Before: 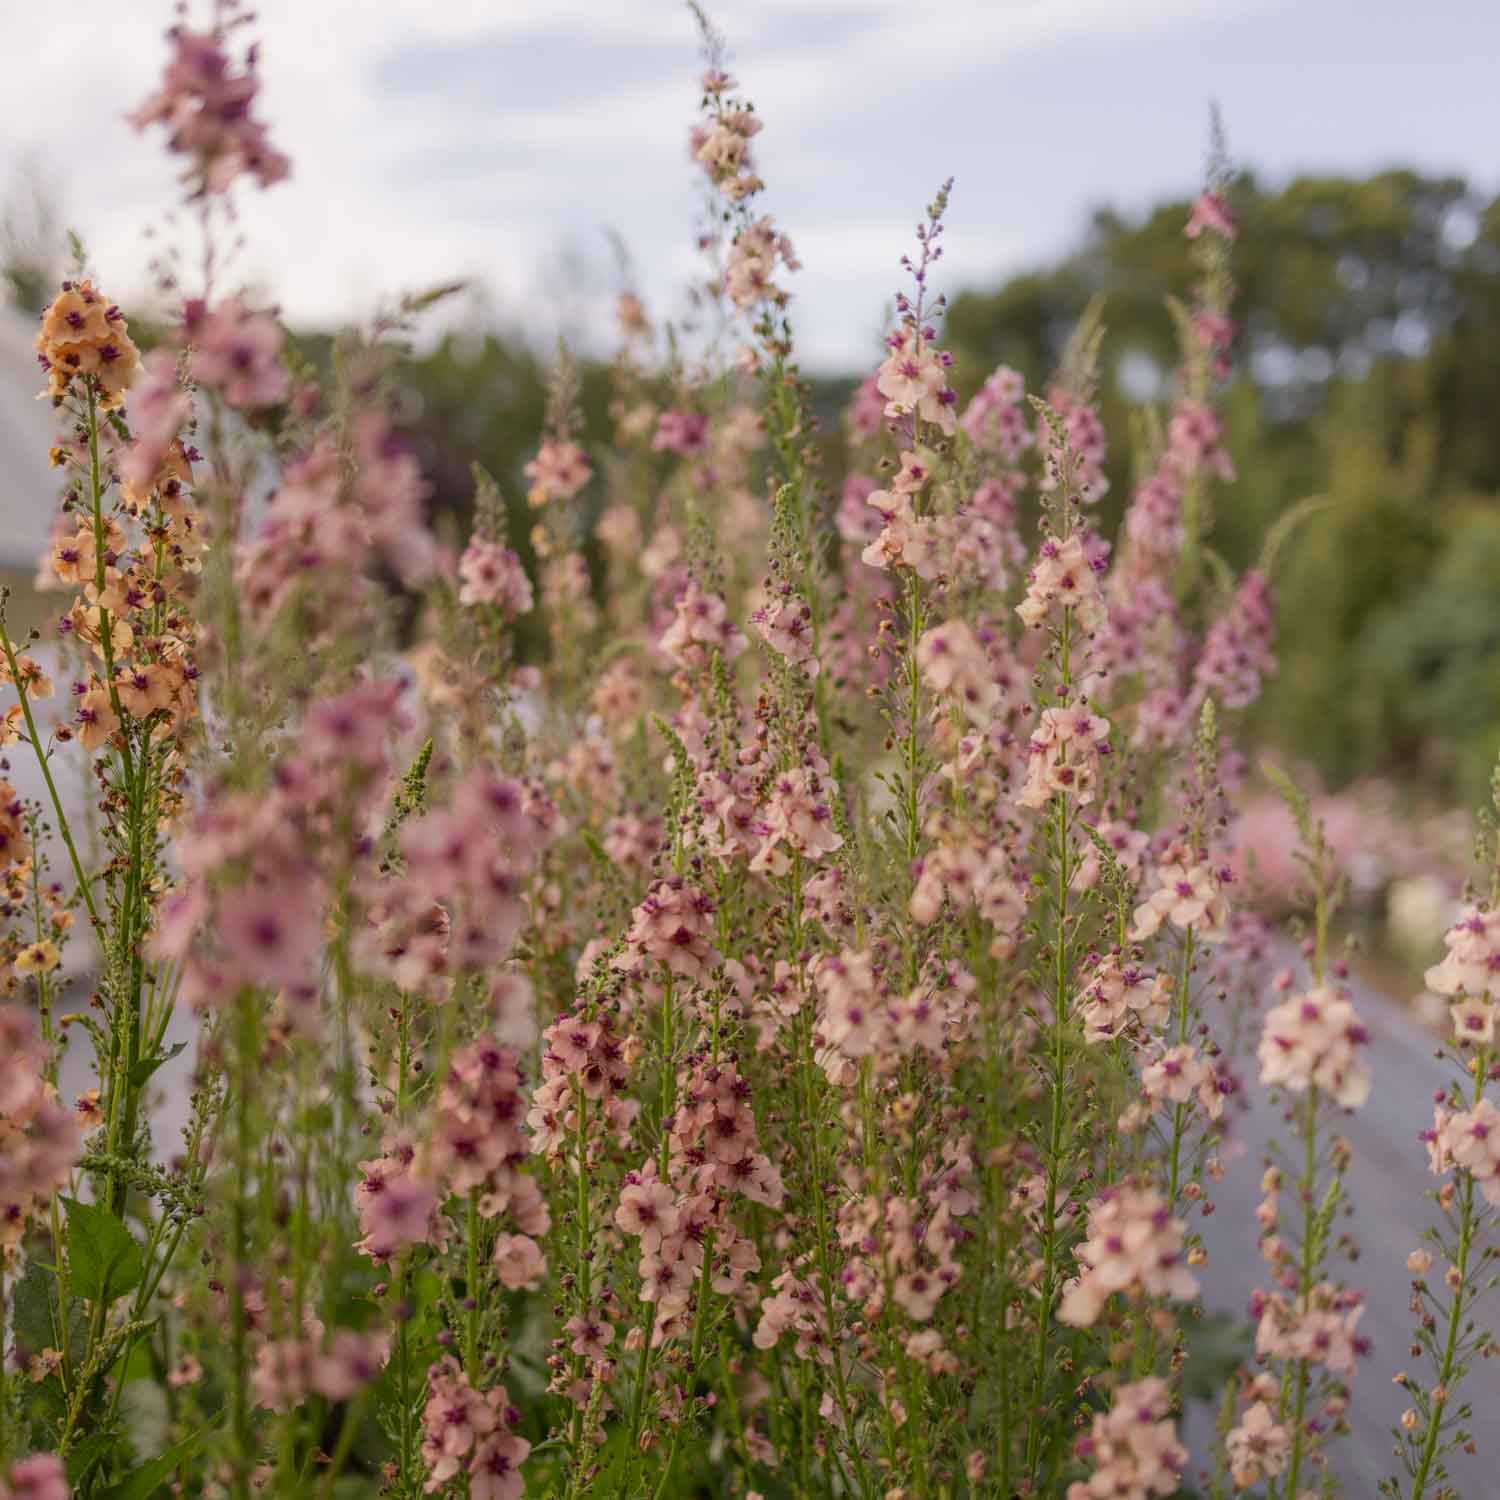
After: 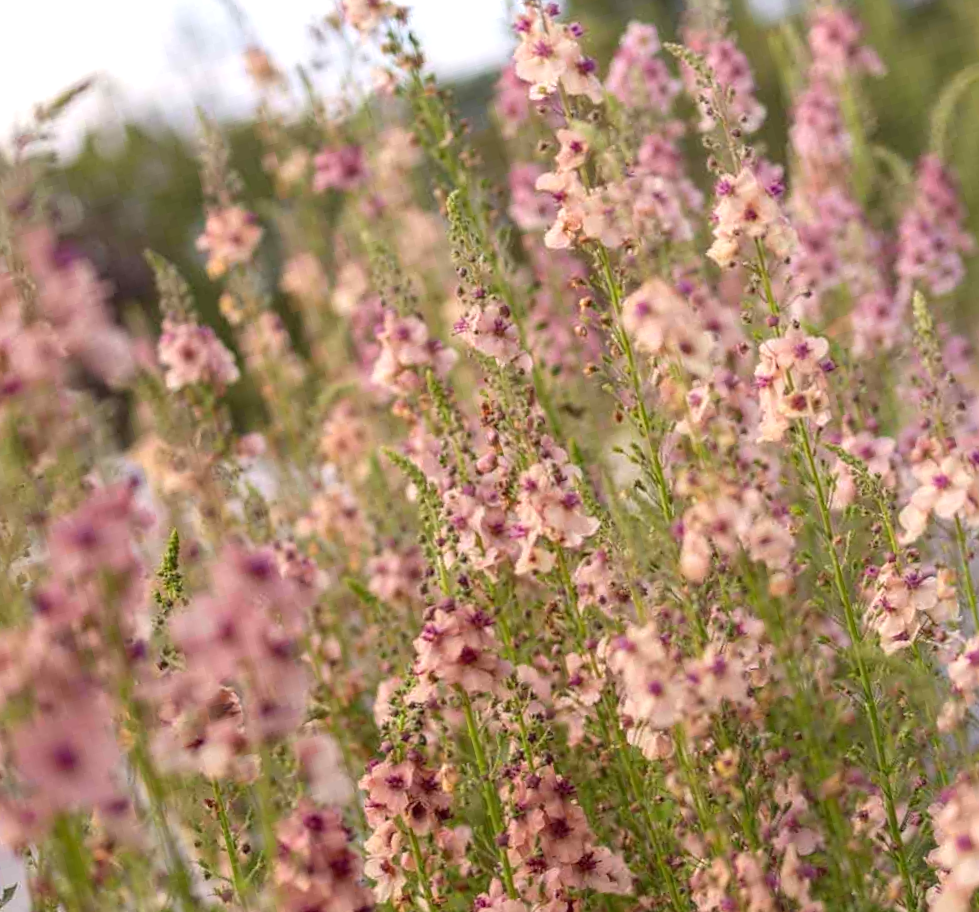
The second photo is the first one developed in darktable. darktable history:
rotate and perspective: rotation -14.8°, crop left 0.1, crop right 0.903, crop top 0.25, crop bottom 0.748
exposure: exposure 0.6 EV, compensate highlight preservation false
crop: left 16.899%, right 16.556%
